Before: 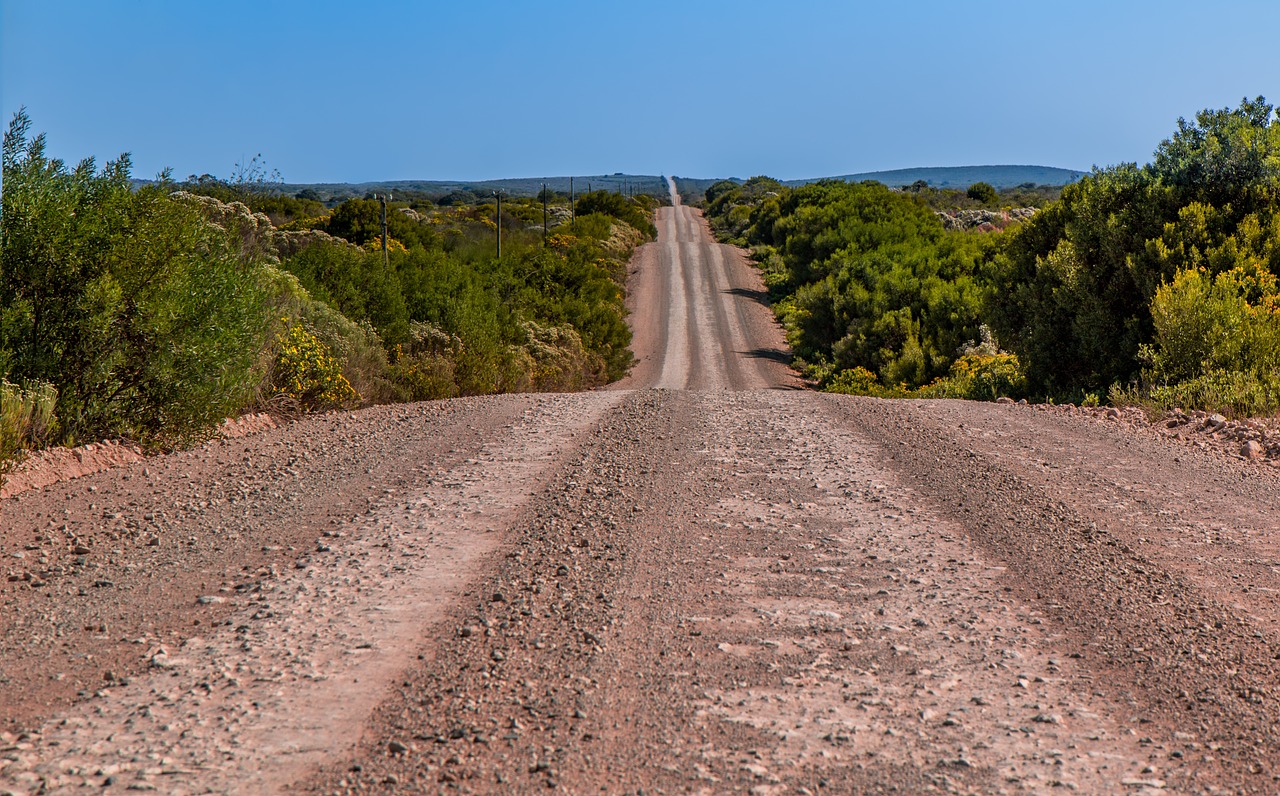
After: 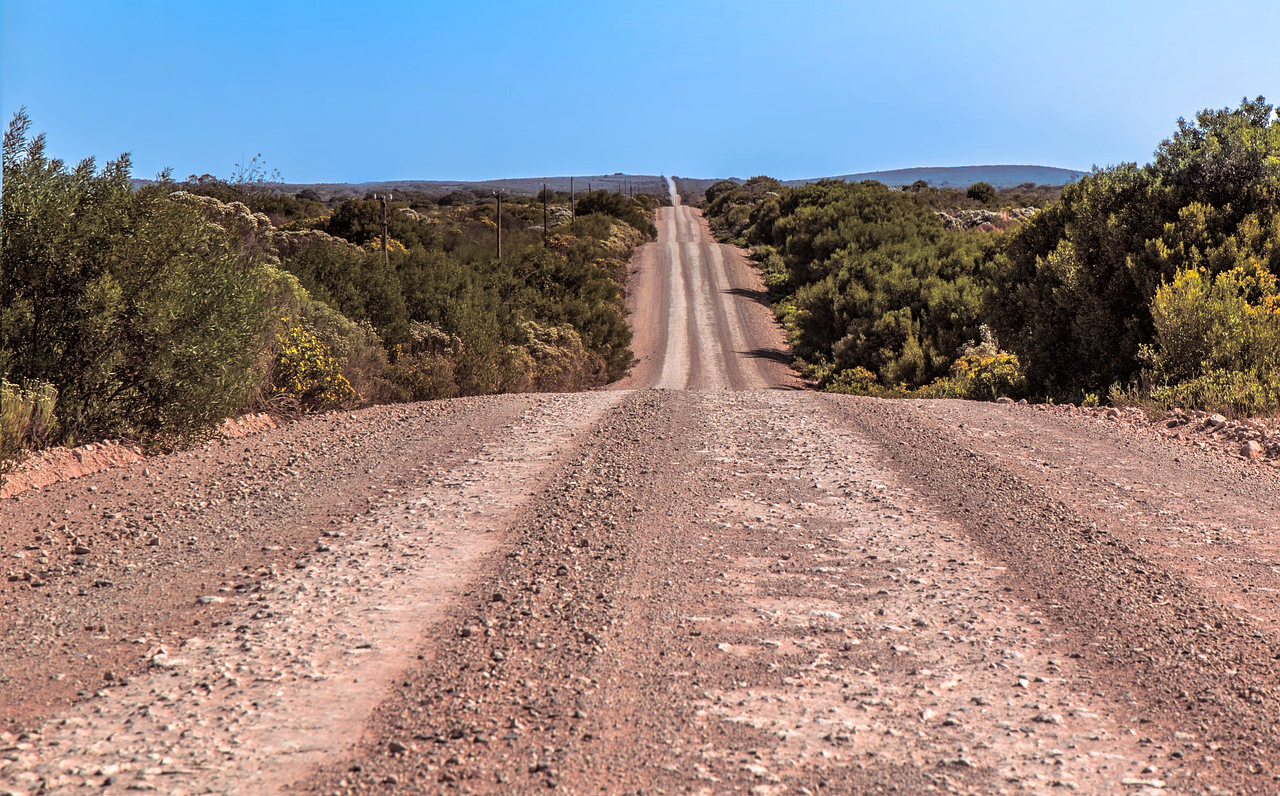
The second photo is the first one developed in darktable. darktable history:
split-toning: shadows › saturation 0.24, highlights › hue 54°, highlights › saturation 0.24
exposure: black level correction 0, exposure 0.5 EV, compensate exposure bias true, compensate highlight preservation false
